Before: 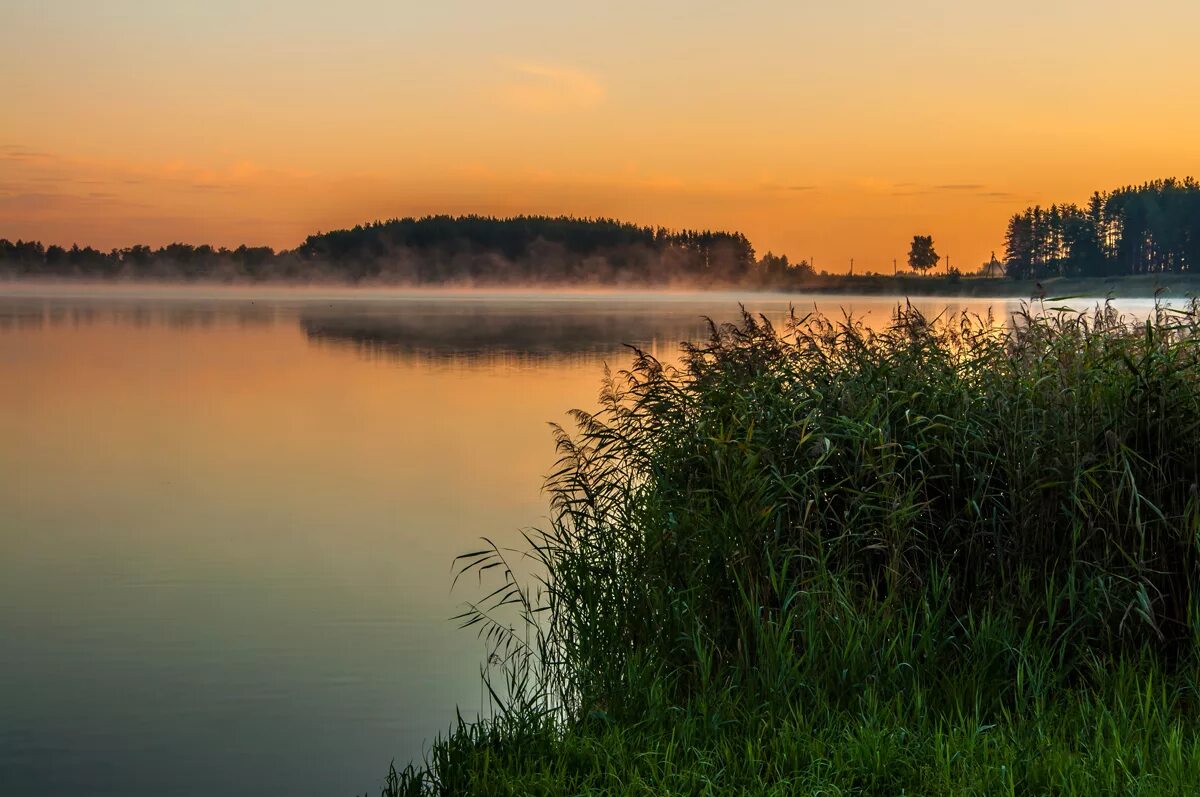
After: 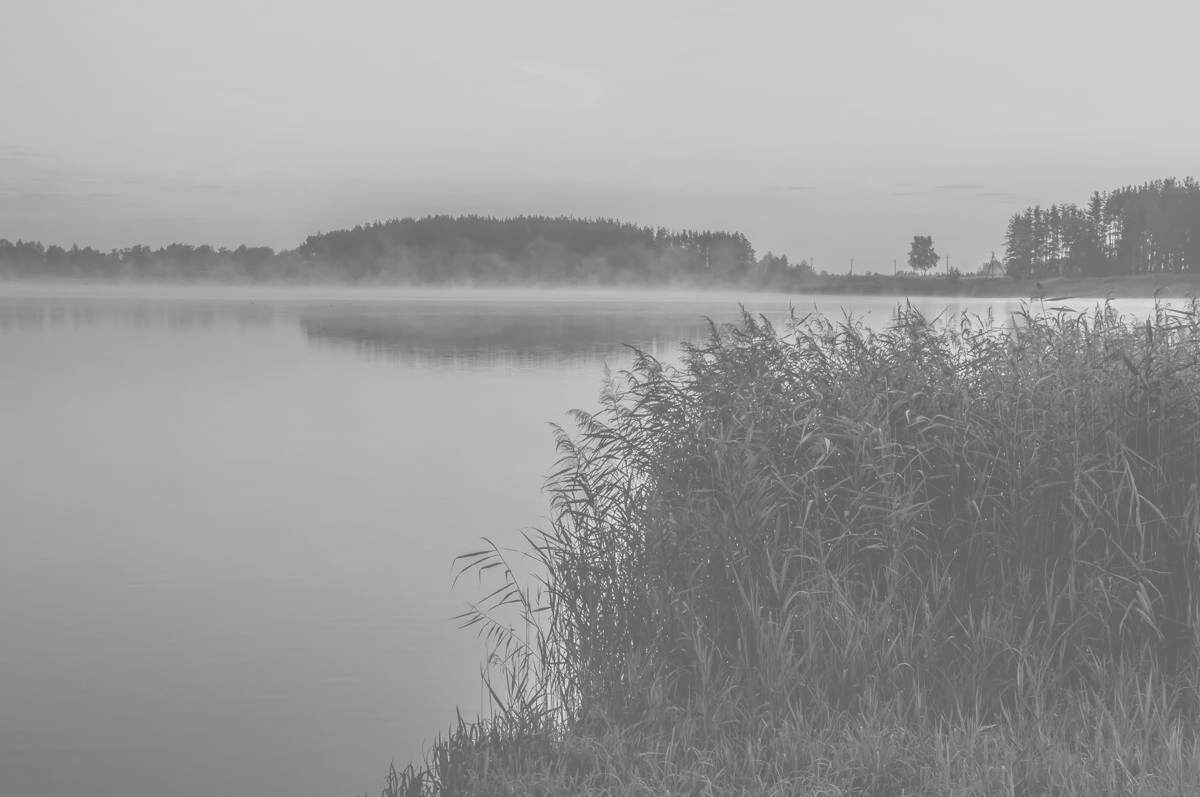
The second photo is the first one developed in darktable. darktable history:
colorize: saturation 51%, source mix 50.67%, lightness 50.67%
monochrome: a 32, b 64, size 2.3
